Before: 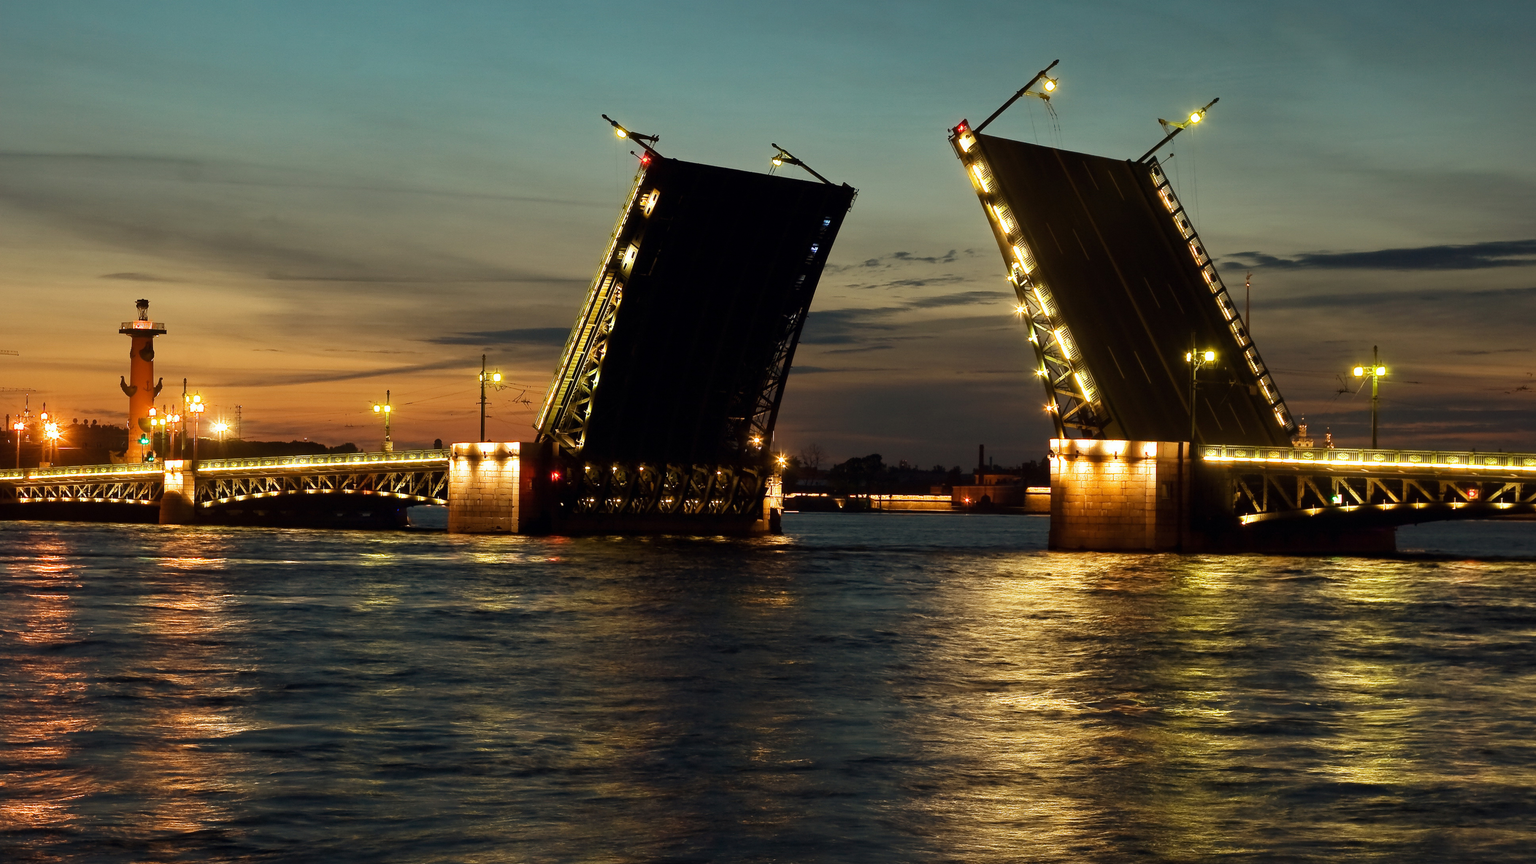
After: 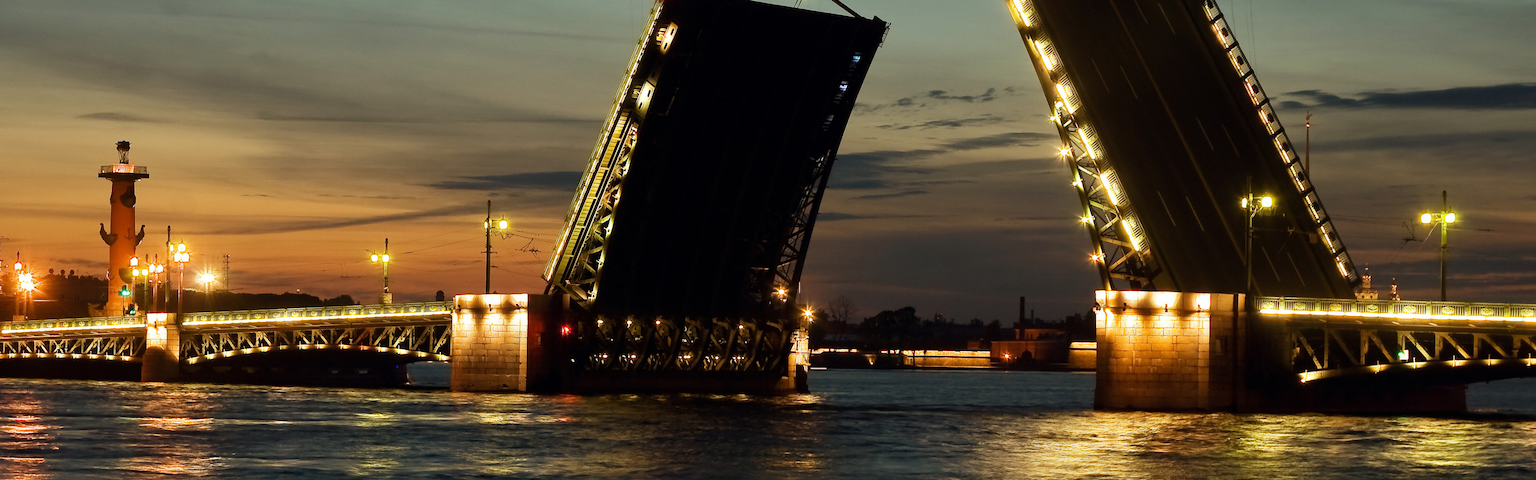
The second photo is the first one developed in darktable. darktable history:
exposure: compensate highlight preservation false
crop: left 1.81%, top 19.45%, right 4.777%, bottom 28.399%
